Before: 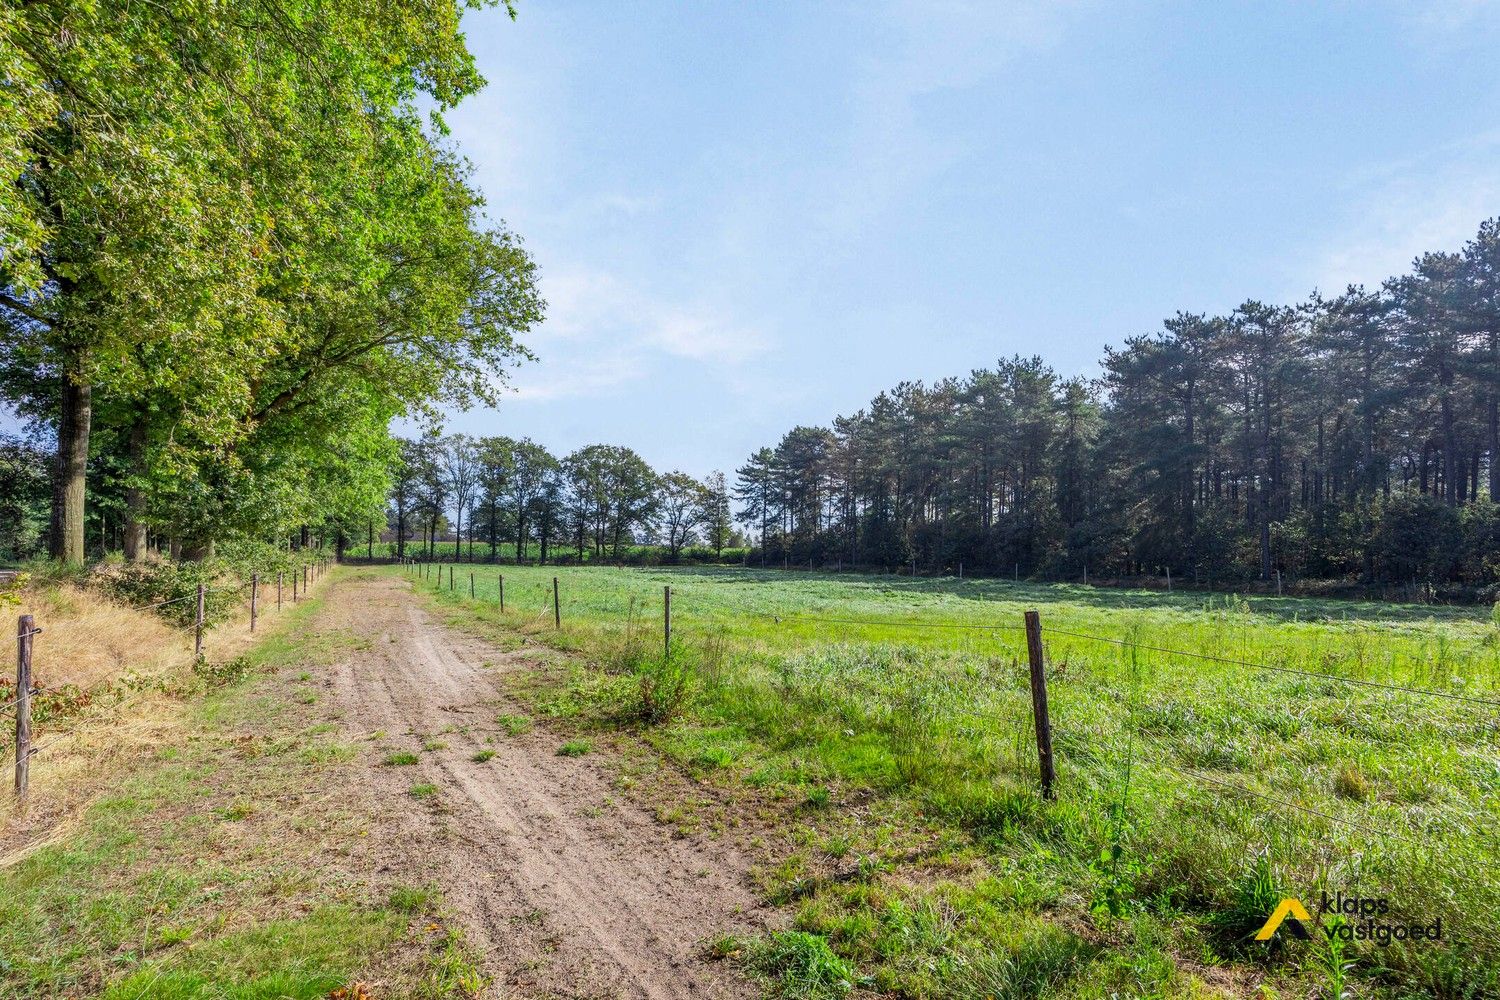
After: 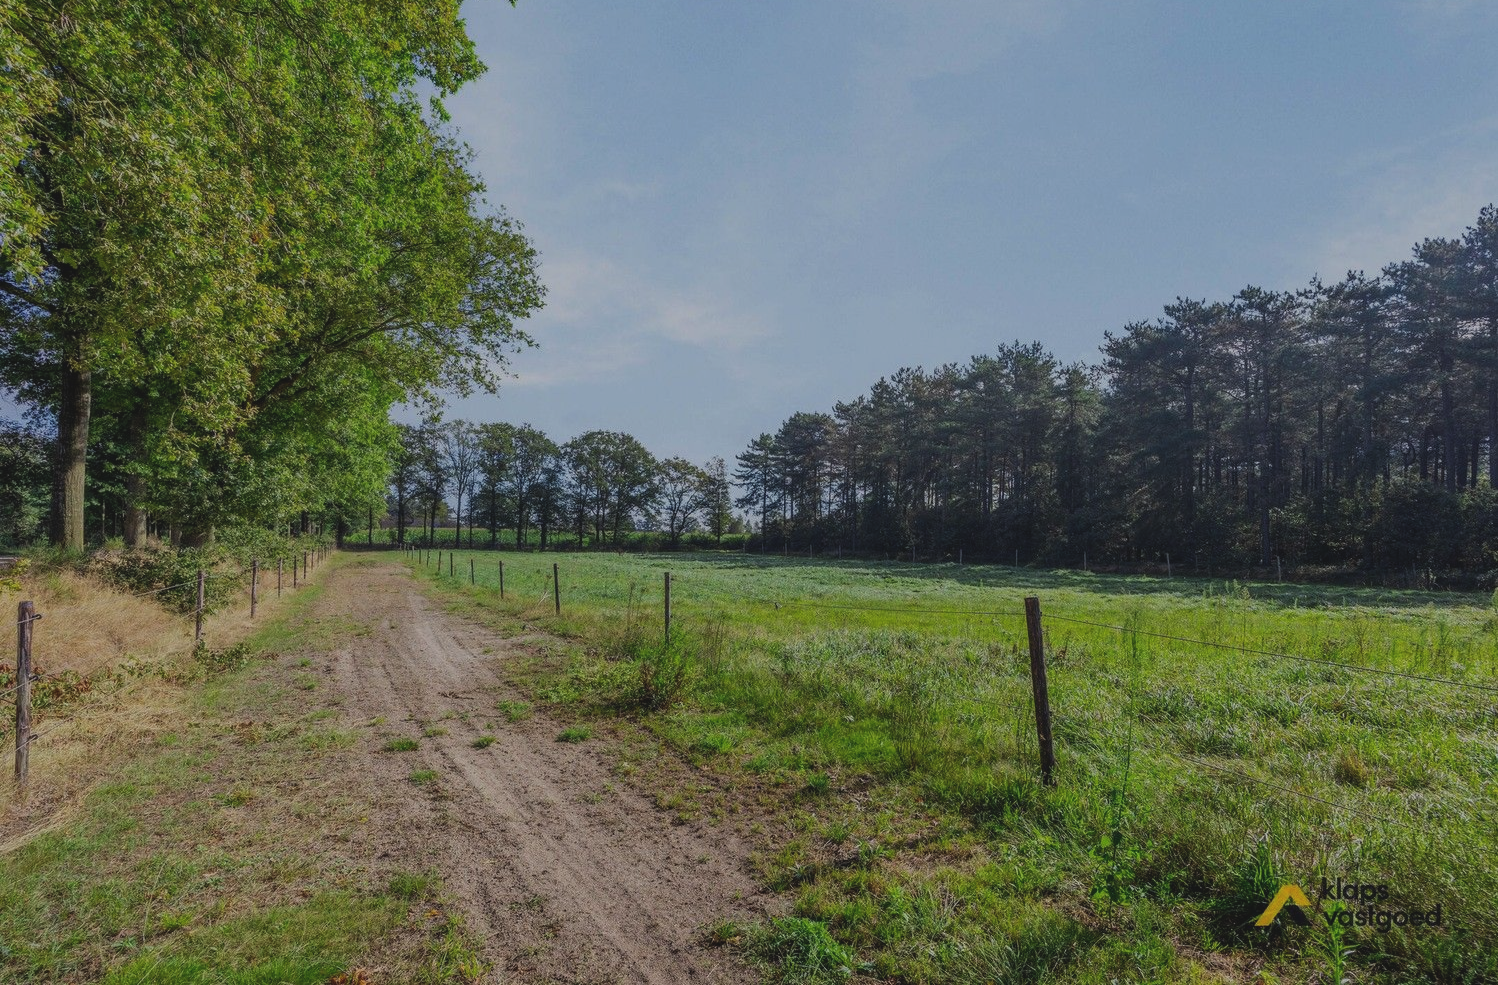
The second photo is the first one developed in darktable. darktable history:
exposure: black level correction -0.016, exposure -1.063 EV, compensate exposure bias true, compensate highlight preservation false
crop: top 1.474%, right 0.073%
